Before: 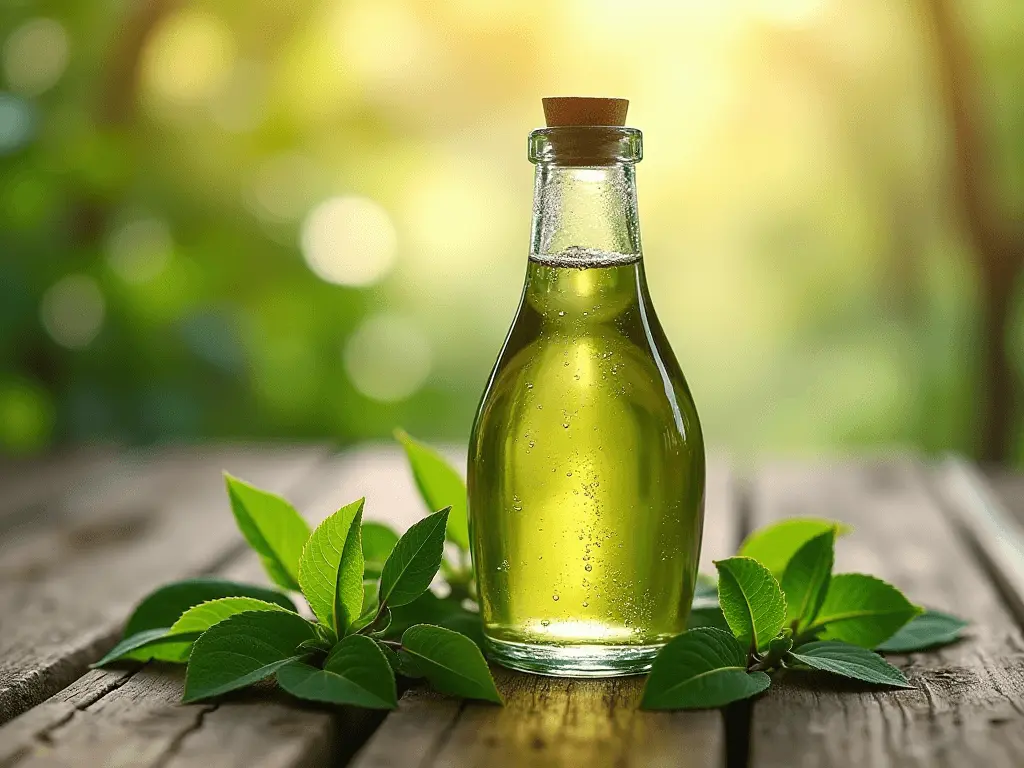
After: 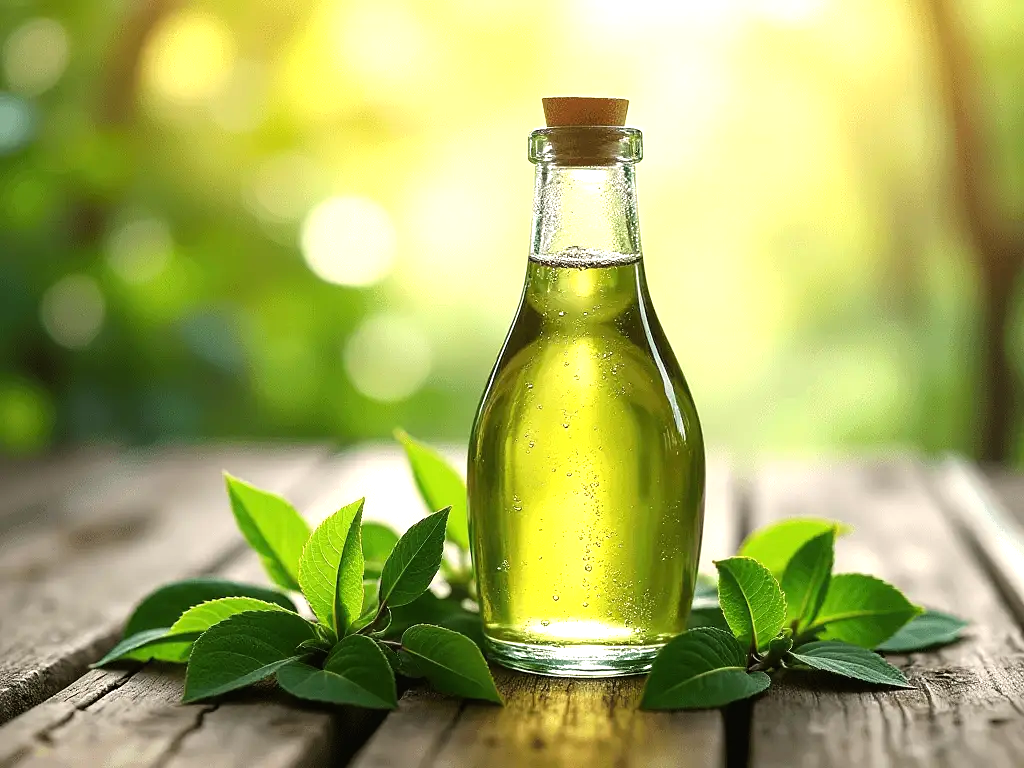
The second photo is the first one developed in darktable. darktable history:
tone equalizer: -8 EV -0.786 EV, -7 EV -0.684 EV, -6 EV -0.588 EV, -5 EV -0.37 EV, -3 EV 0.366 EV, -2 EV 0.6 EV, -1 EV 0.677 EV, +0 EV 0.735 EV
